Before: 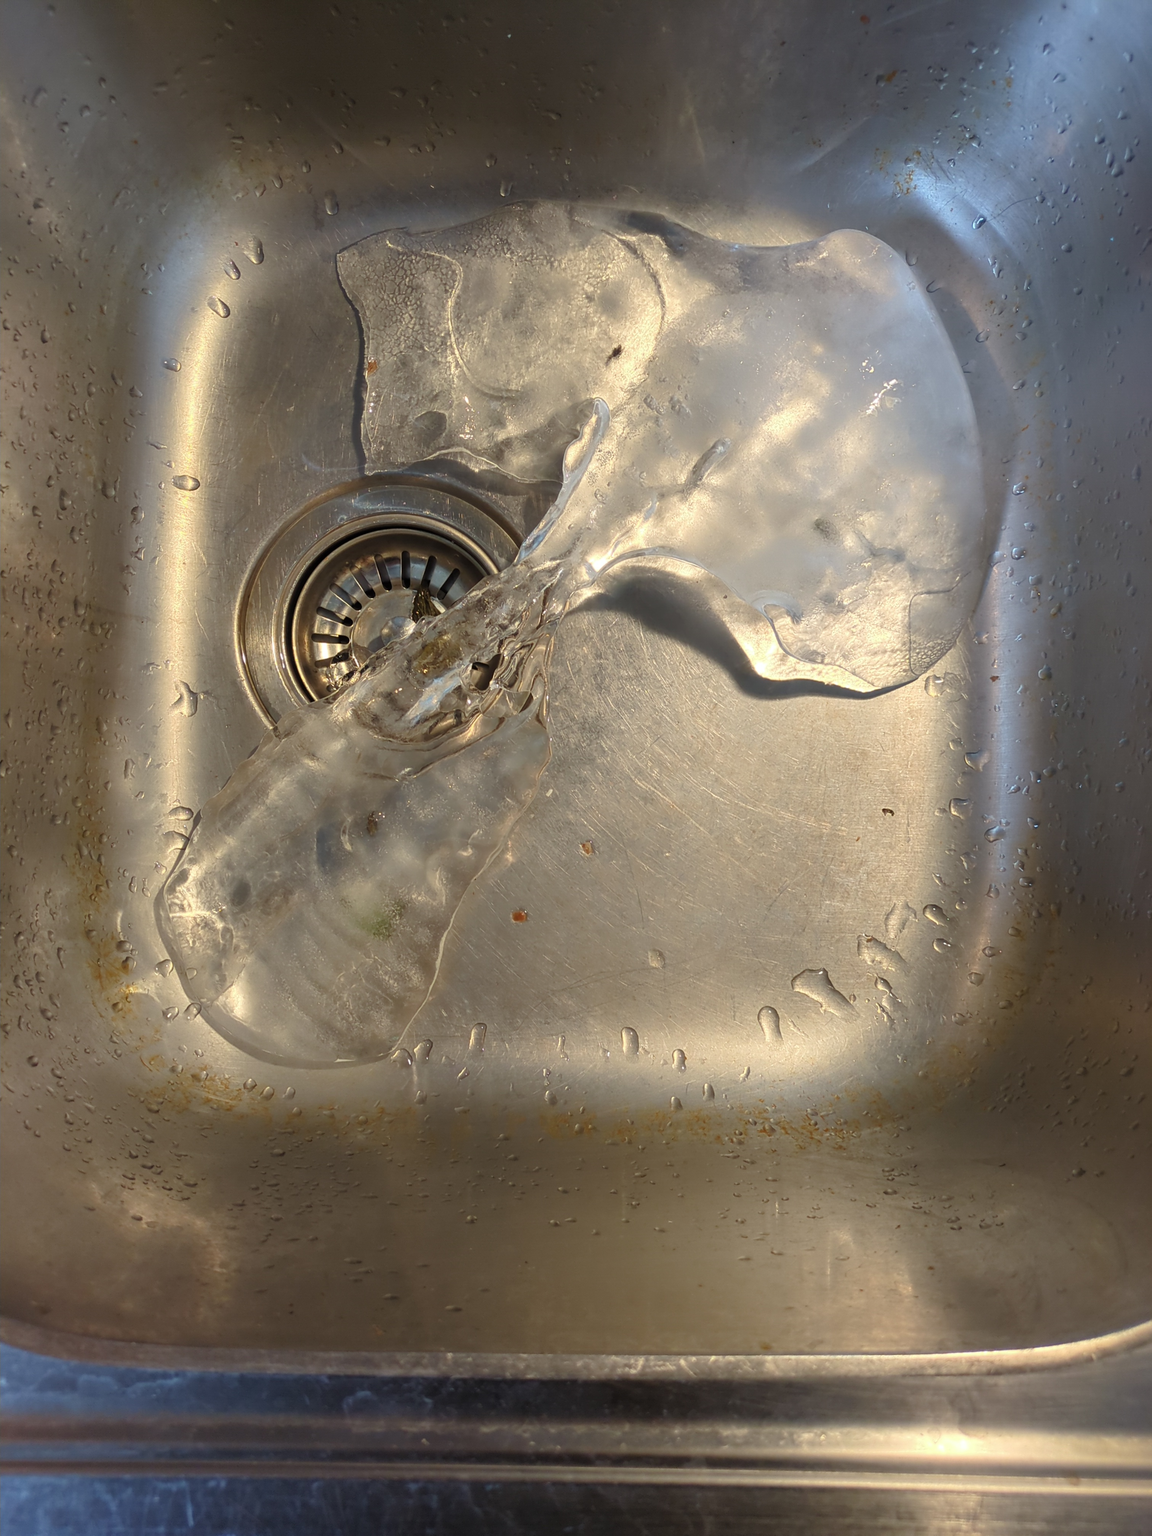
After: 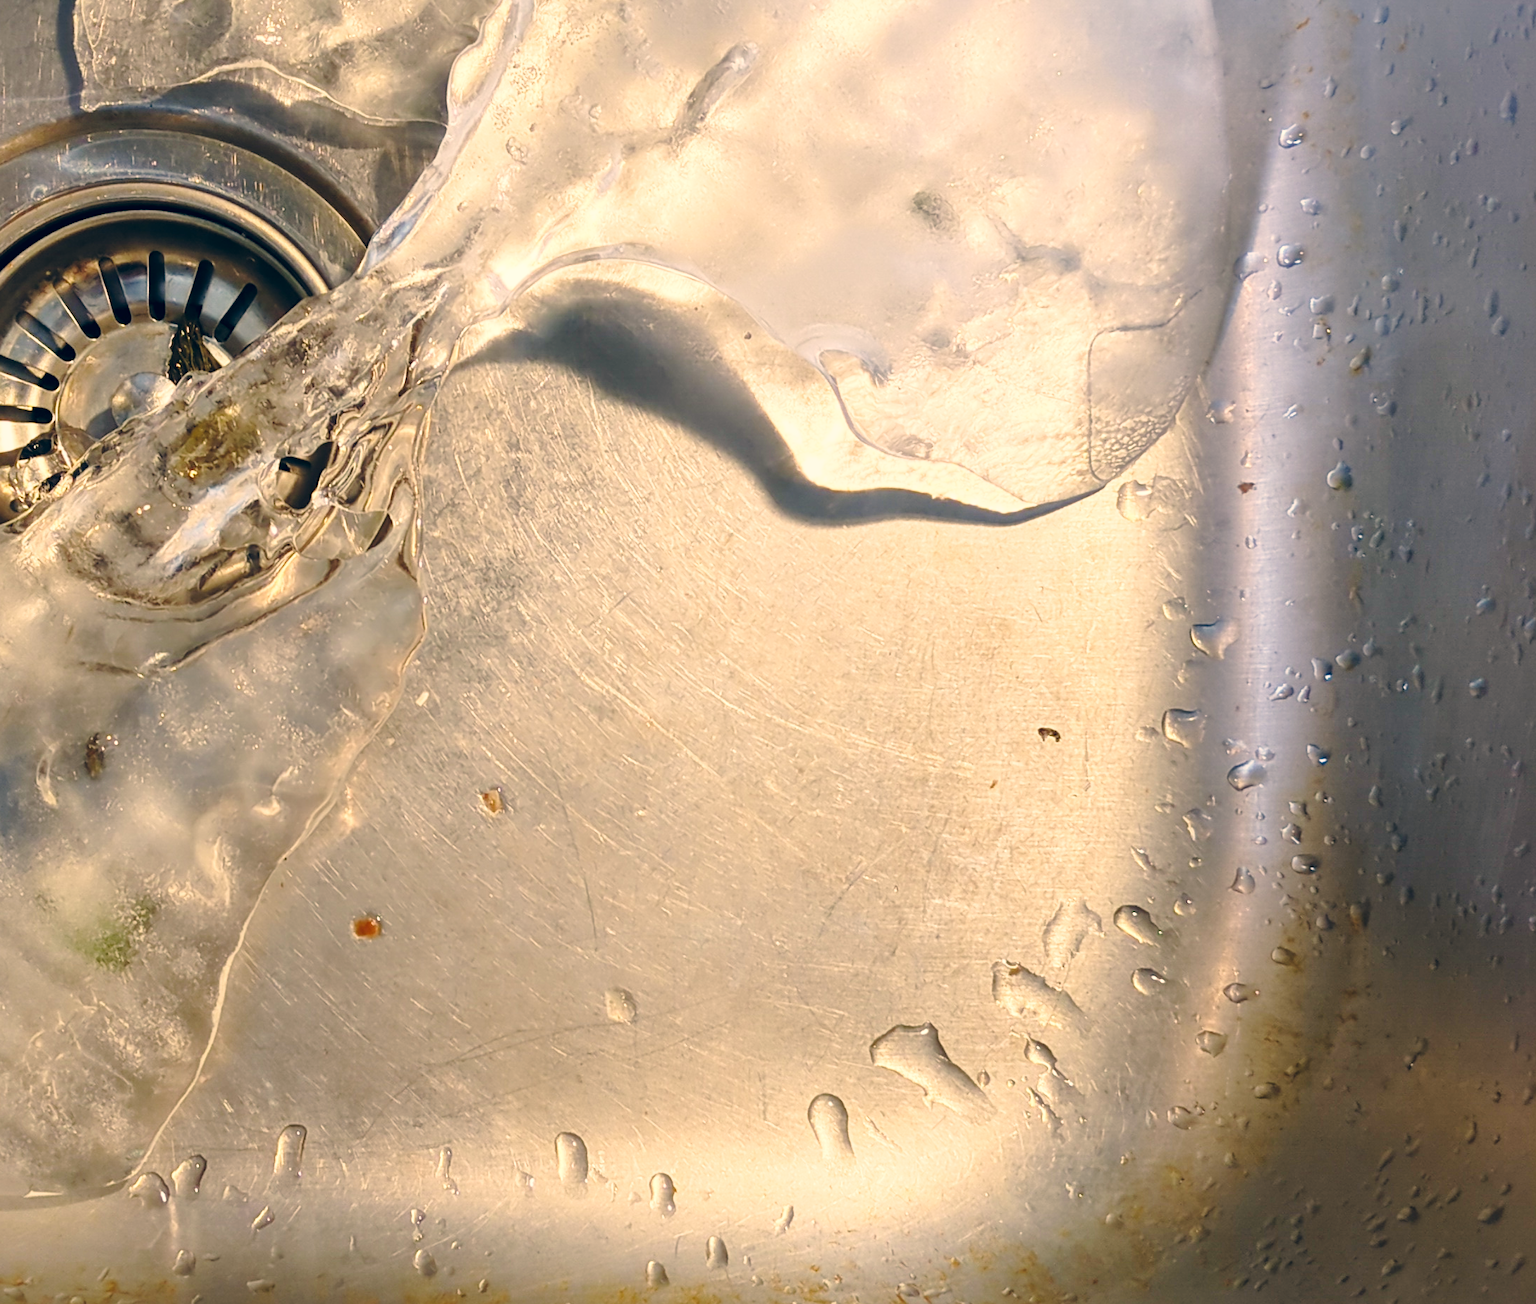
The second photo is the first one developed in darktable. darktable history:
crop and rotate: left 27.938%, top 27.046%, bottom 27.046%
local contrast: mode bilateral grid, contrast 20, coarseness 50, detail 120%, midtone range 0.2
base curve: curves: ch0 [(0, 0) (0.028, 0.03) (0.121, 0.232) (0.46, 0.748) (0.859, 0.968) (1, 1)], preserve colors none
color correction: highlights a* 10.32, highlights b* 14.66, shadows a* -9.59, shadows b* -15.02
